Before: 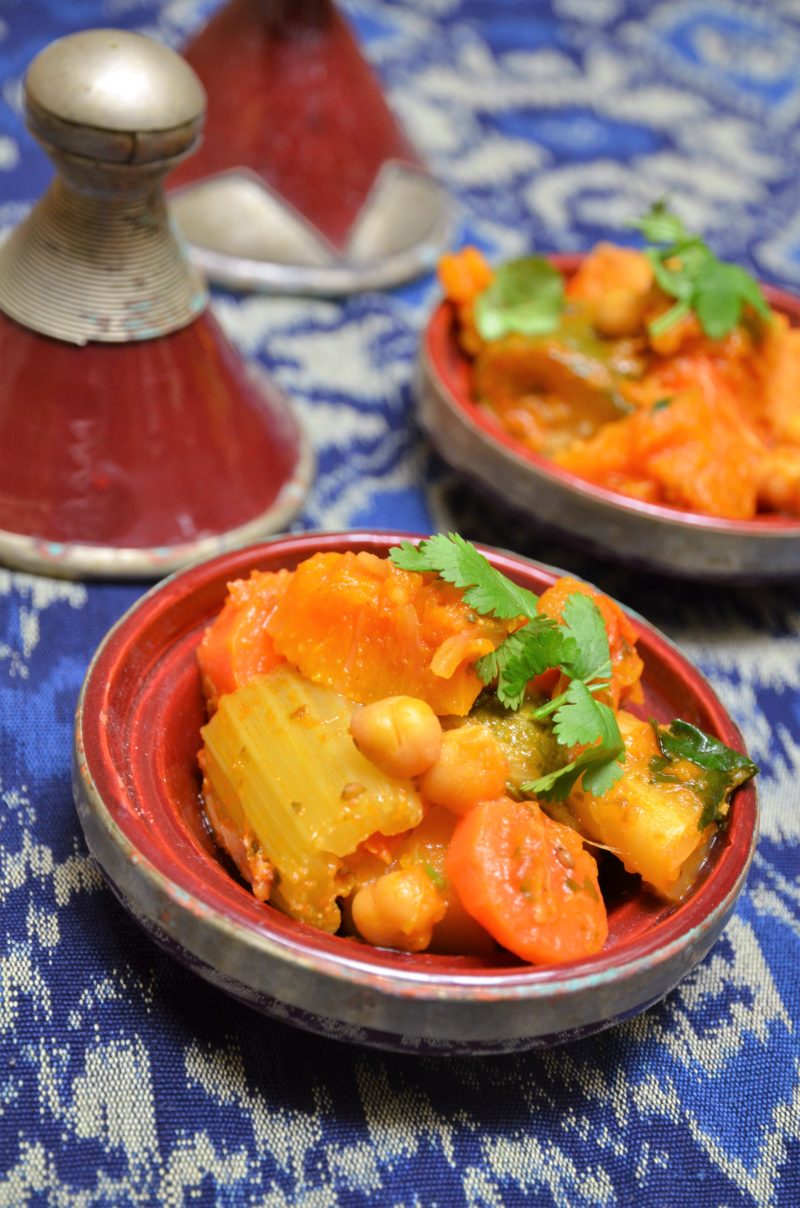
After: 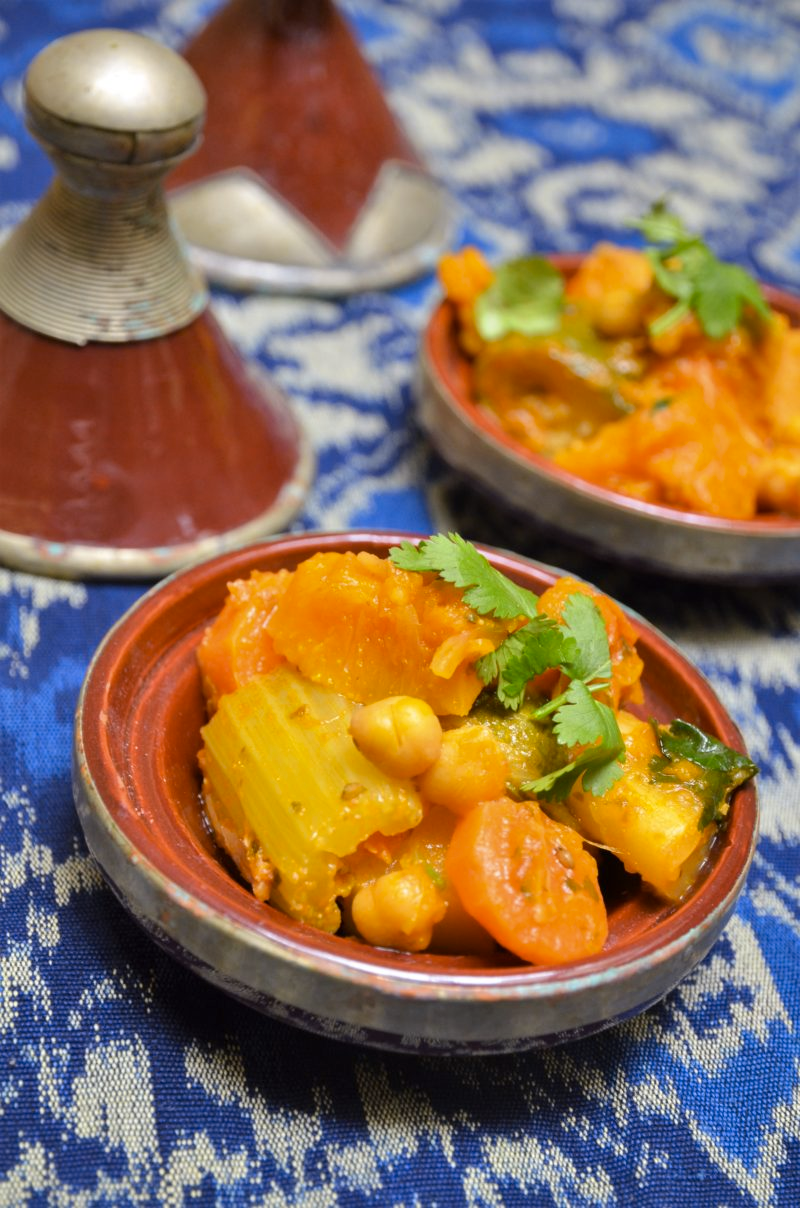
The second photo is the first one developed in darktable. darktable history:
color contrast: green-magenta contrast 0.8, blue-yellow contrast 1.1, unbound 0
shadows and highlights: radius 118.69, shadows 42.21, highlights -61.56, soften with gaussian
